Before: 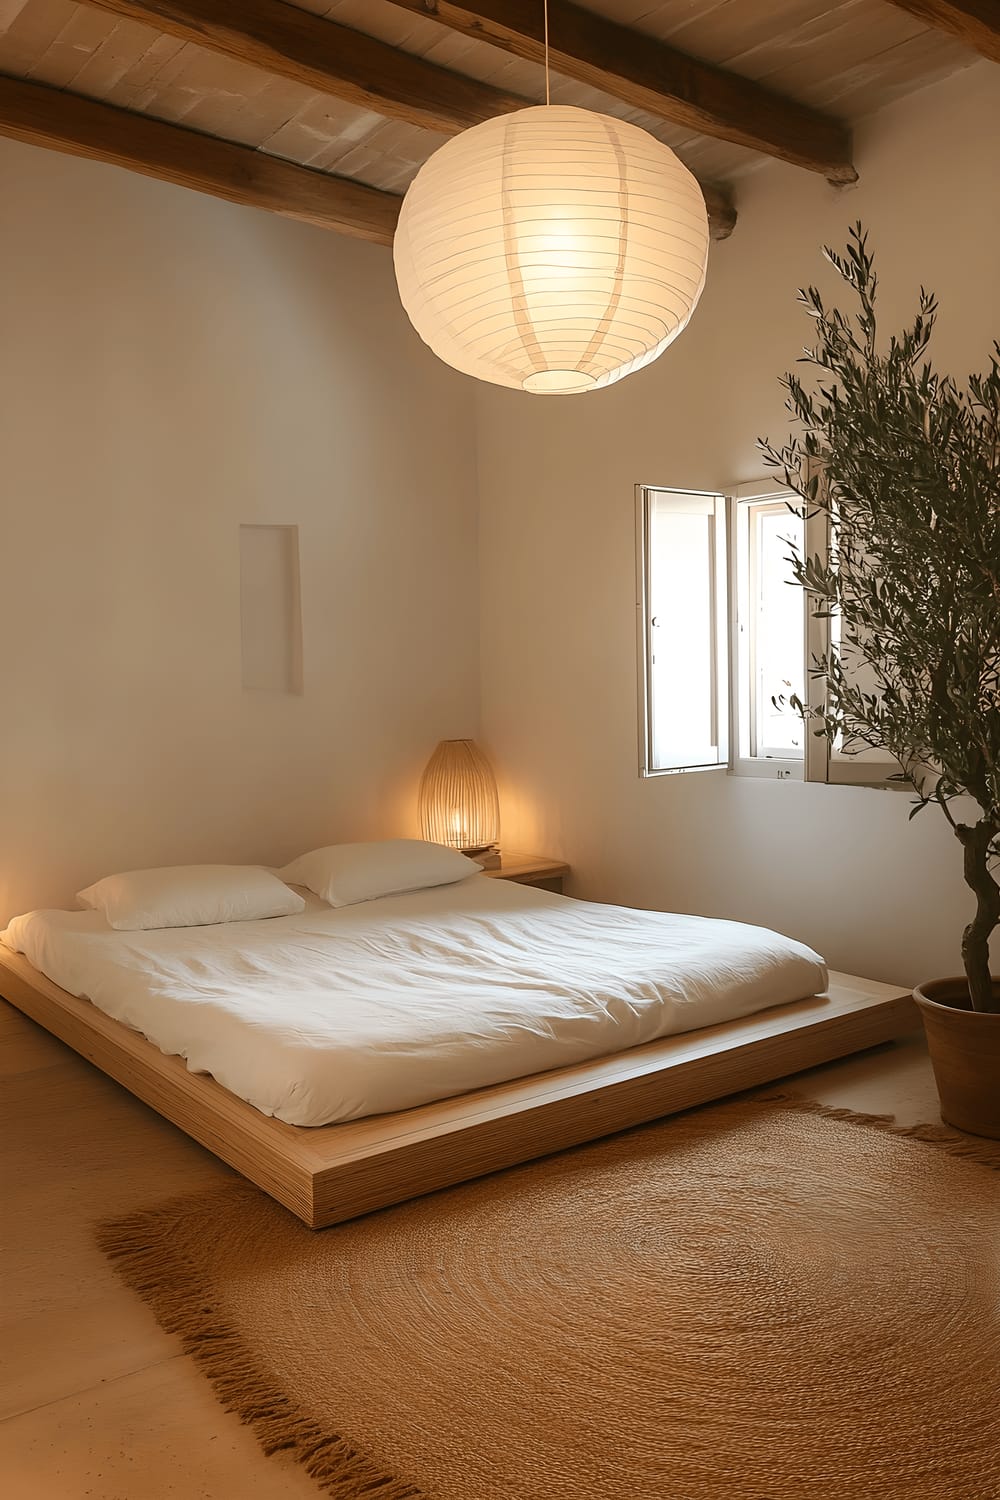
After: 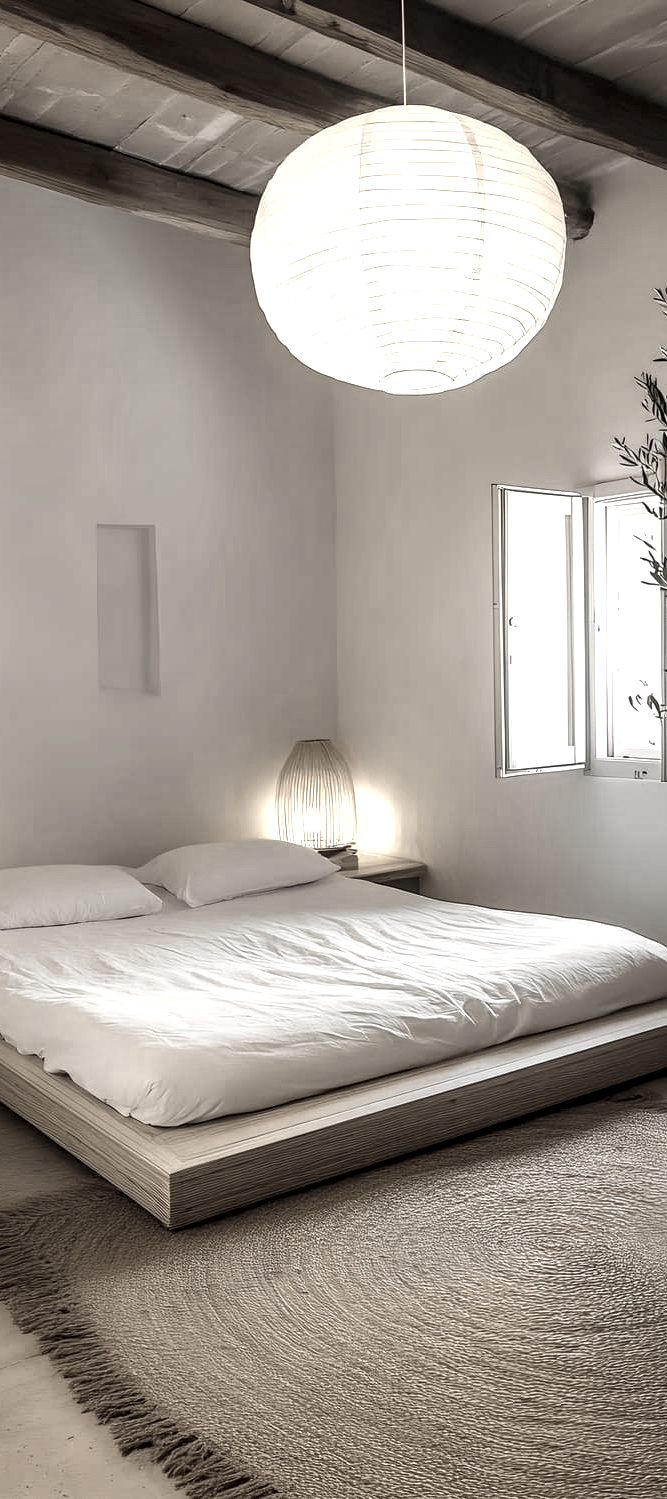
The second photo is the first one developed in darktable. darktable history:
crop and rotate: left 14.355%, right 18.931%
color zones: curves: ch0 [(0.25, 0.667) (0.758, 0.368)]; ch1 [(0.215, 0.245) (0.761, 0.373)]; ch2 [(0.247, 0.554) (0.761, 0.436)], mix 33.48%
color correction: highlights a* 2.84, highlights b* 5.01, shadows a* -1.46, shadows b* -4.88, saturation 0.801
local contrast: detail 150%
